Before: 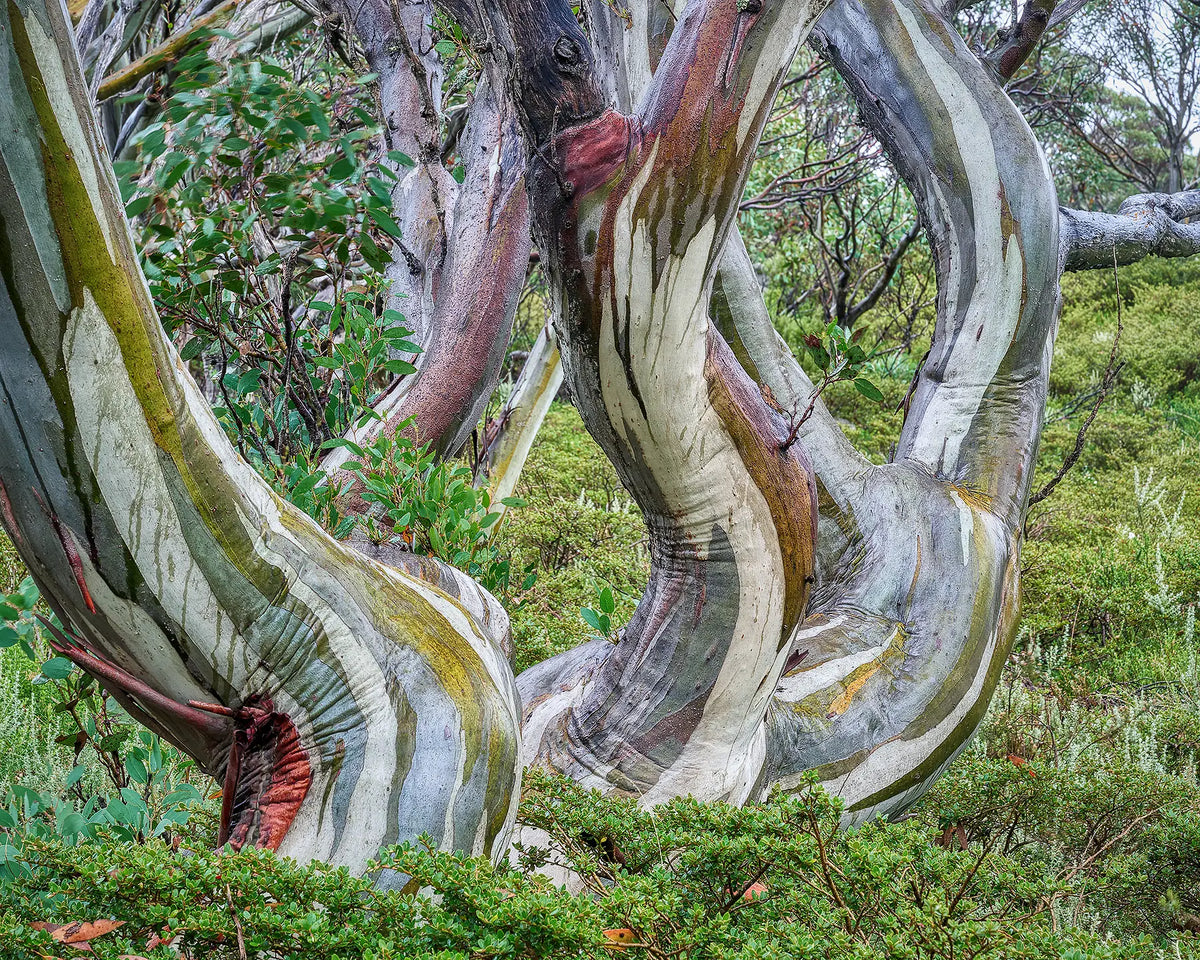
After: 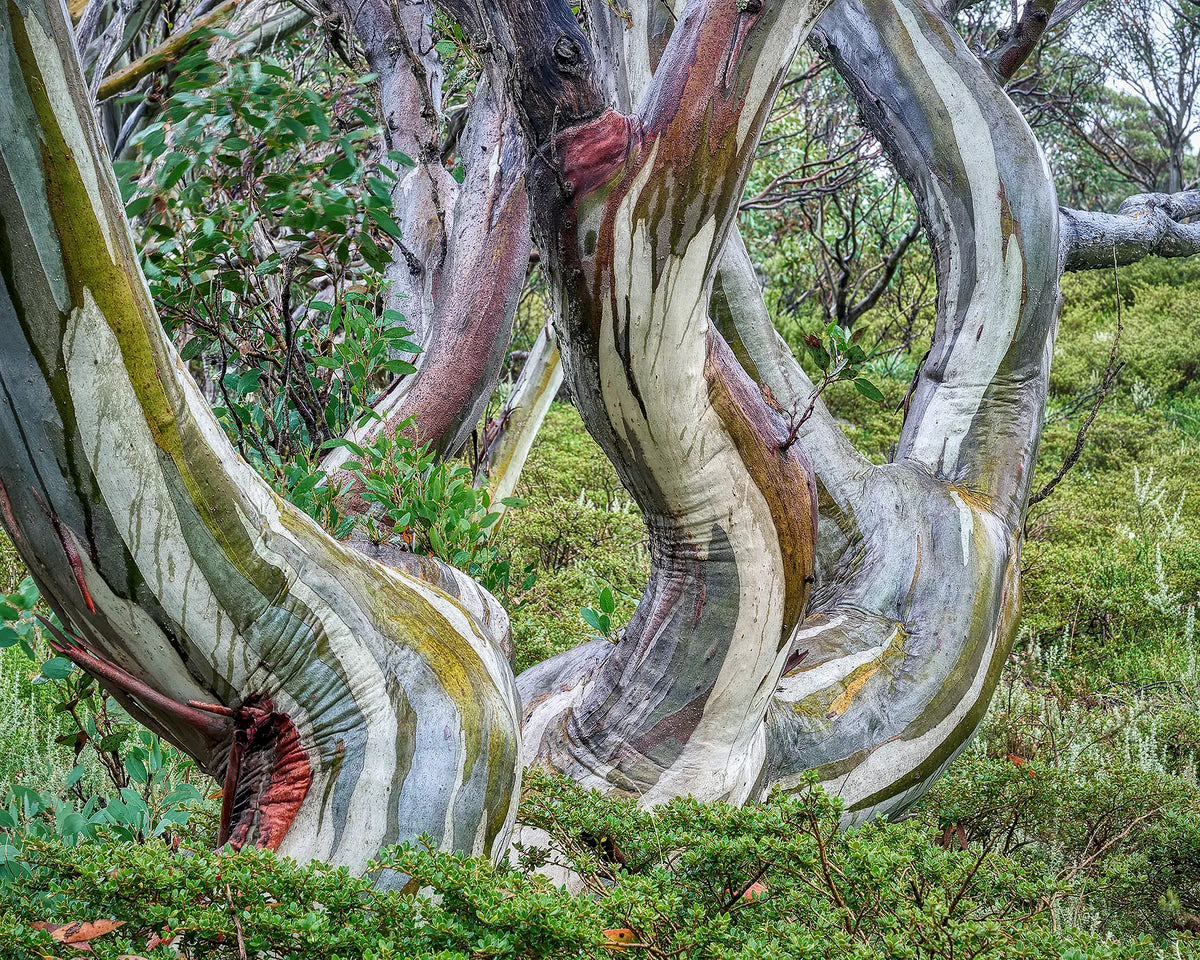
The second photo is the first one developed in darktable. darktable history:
local contrast: highlights 104%, shadows 103%, detail 120%, midtone range 0.2
